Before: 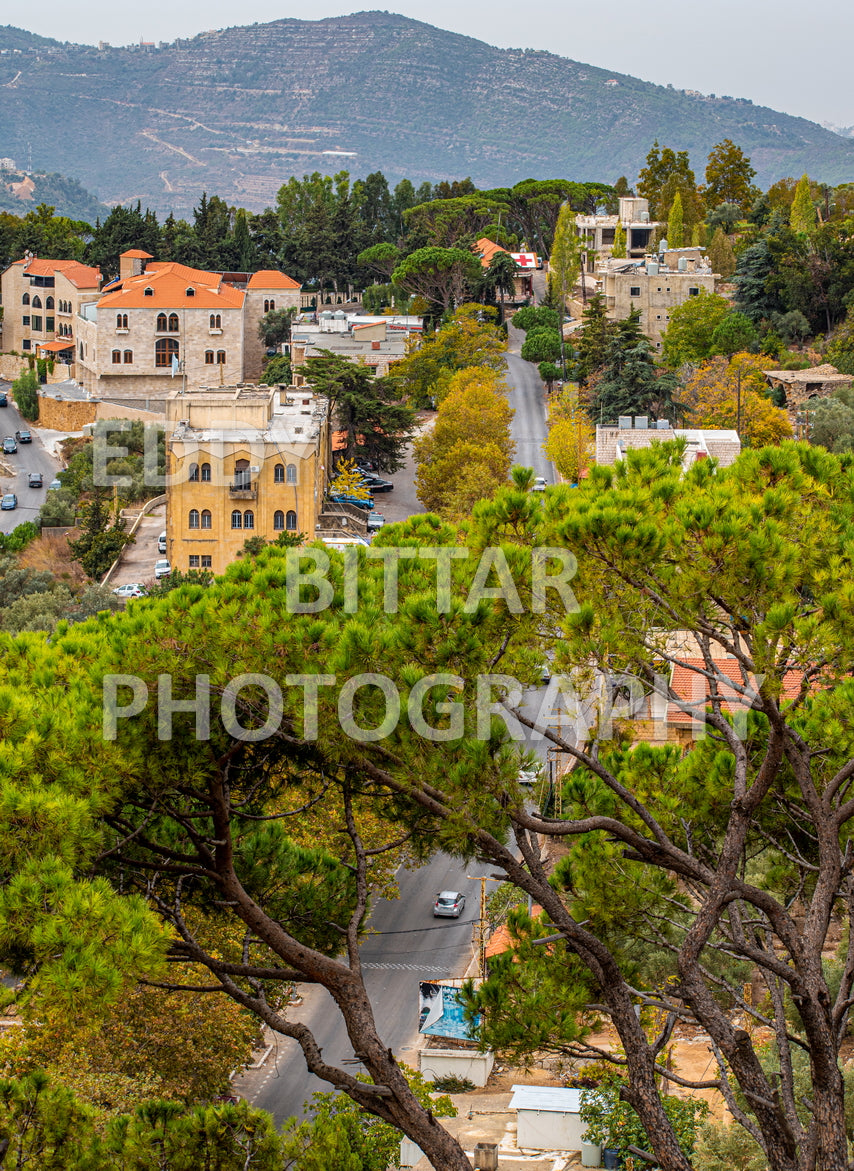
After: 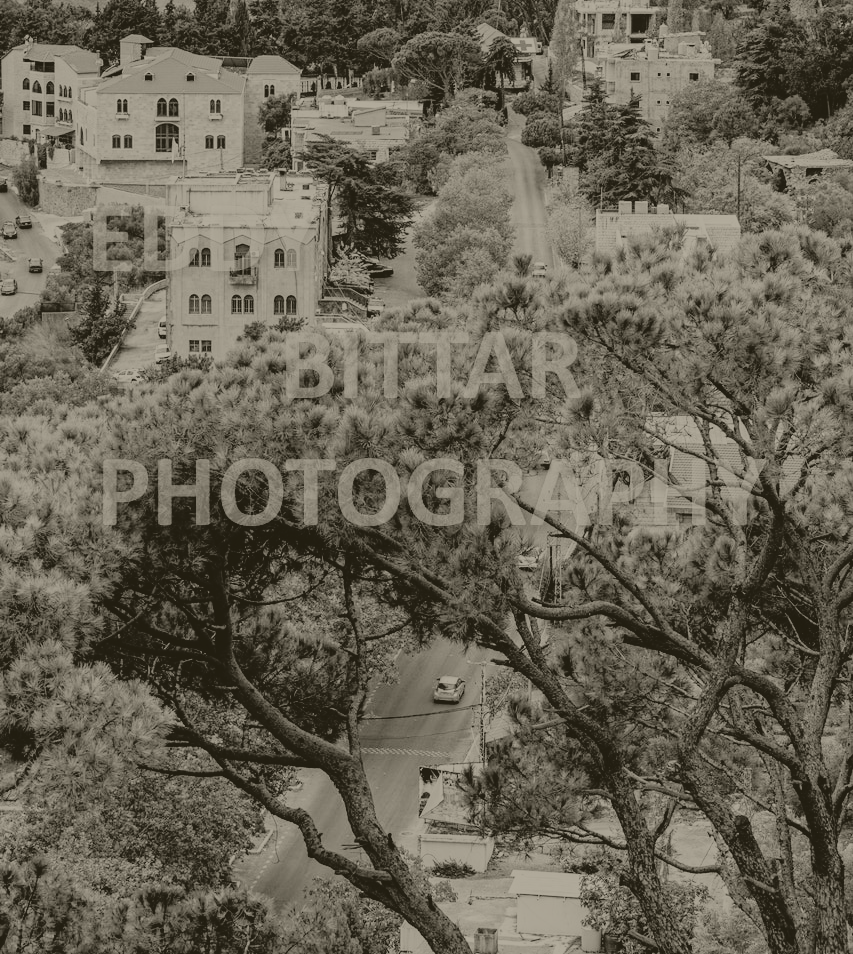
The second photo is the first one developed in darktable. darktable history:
colorize: hue 41.44°, saturation 22%, source mix 60%, lightness 10.61%
crop and rotate: top 18.507%
tone curve: curves: ch0 [(0, 0) (0.003, 0.003) (0.011, 0.003) (0.025, 0.007) (0.044, 0.014) (0.069, 0.02) (0.1, 0.03) (0.136, 0.054) (0.177, 0.099) (0.224, 0.156) (0.277, 0.227) (0.335, 0.302) (0.399, 0.375) (0.468, 0.456) (0.543, 0.54) (0.623, 0.625) (0.709, 0.717) (0.801, 0.807) (0.898, 0.895) (1, 1)], preserve colors none
shadows and highlights: low approximation 0.01, soften with gaussian
base curve: curves: ch0 [(0, 0) (0.028, 0.03) (0.121, 0.232) (0.46, 0.748) (0.859, 0.968) (1, 1)], preserve colors none
white balance: red 0.983, blue 1.036
color correction: saturation 1.8
